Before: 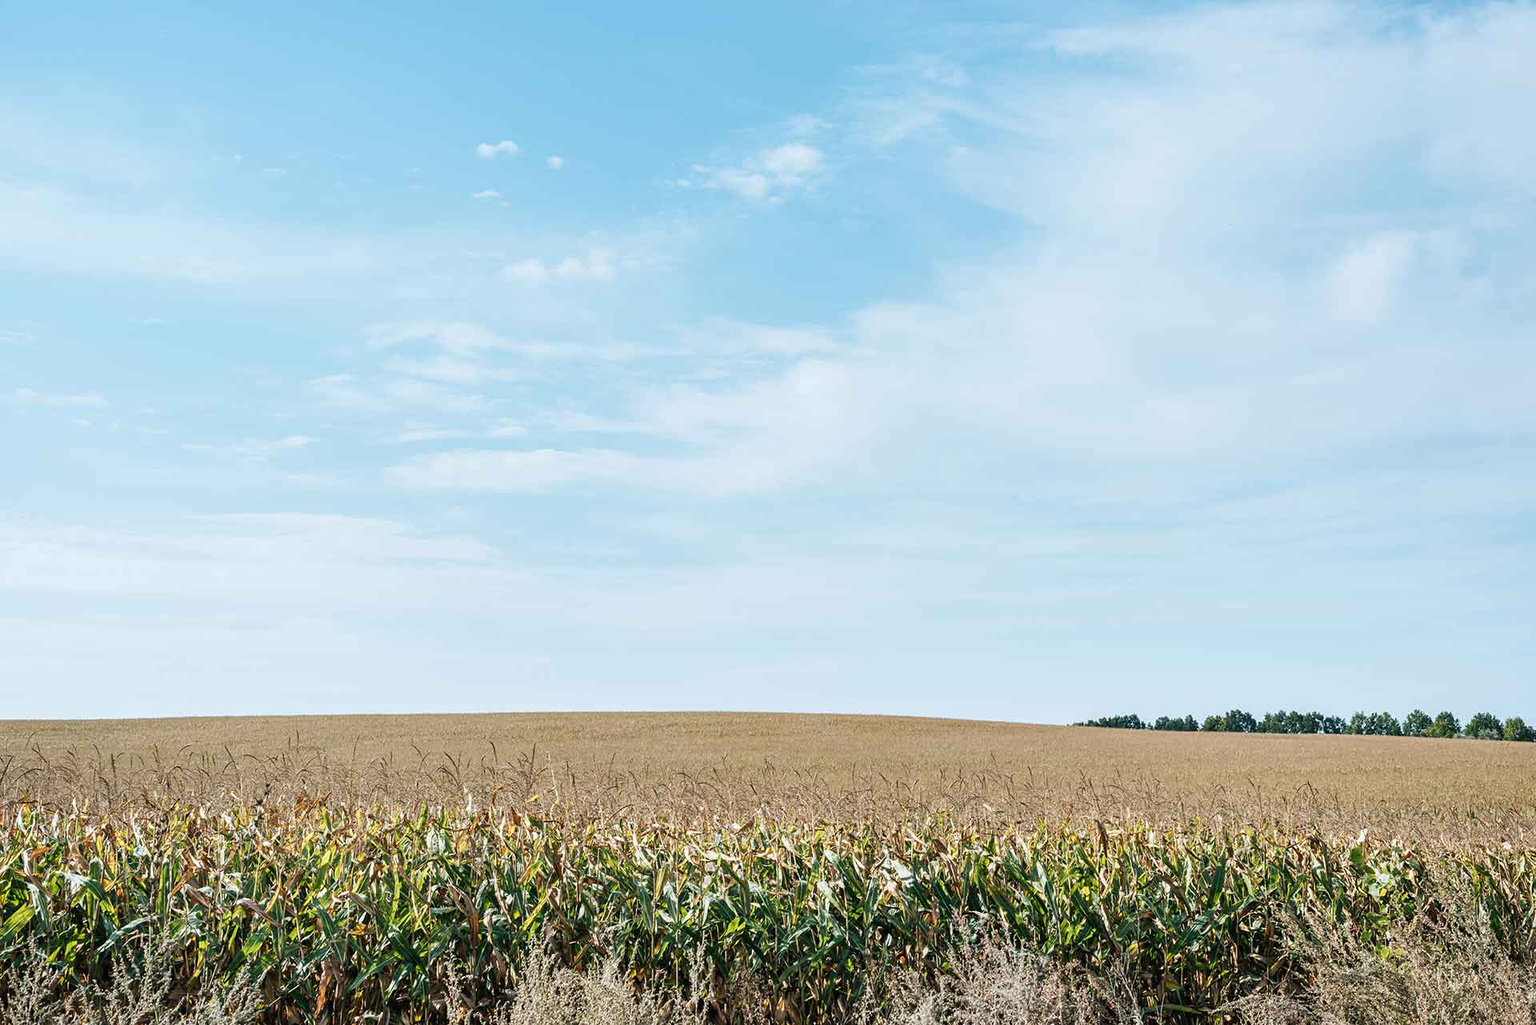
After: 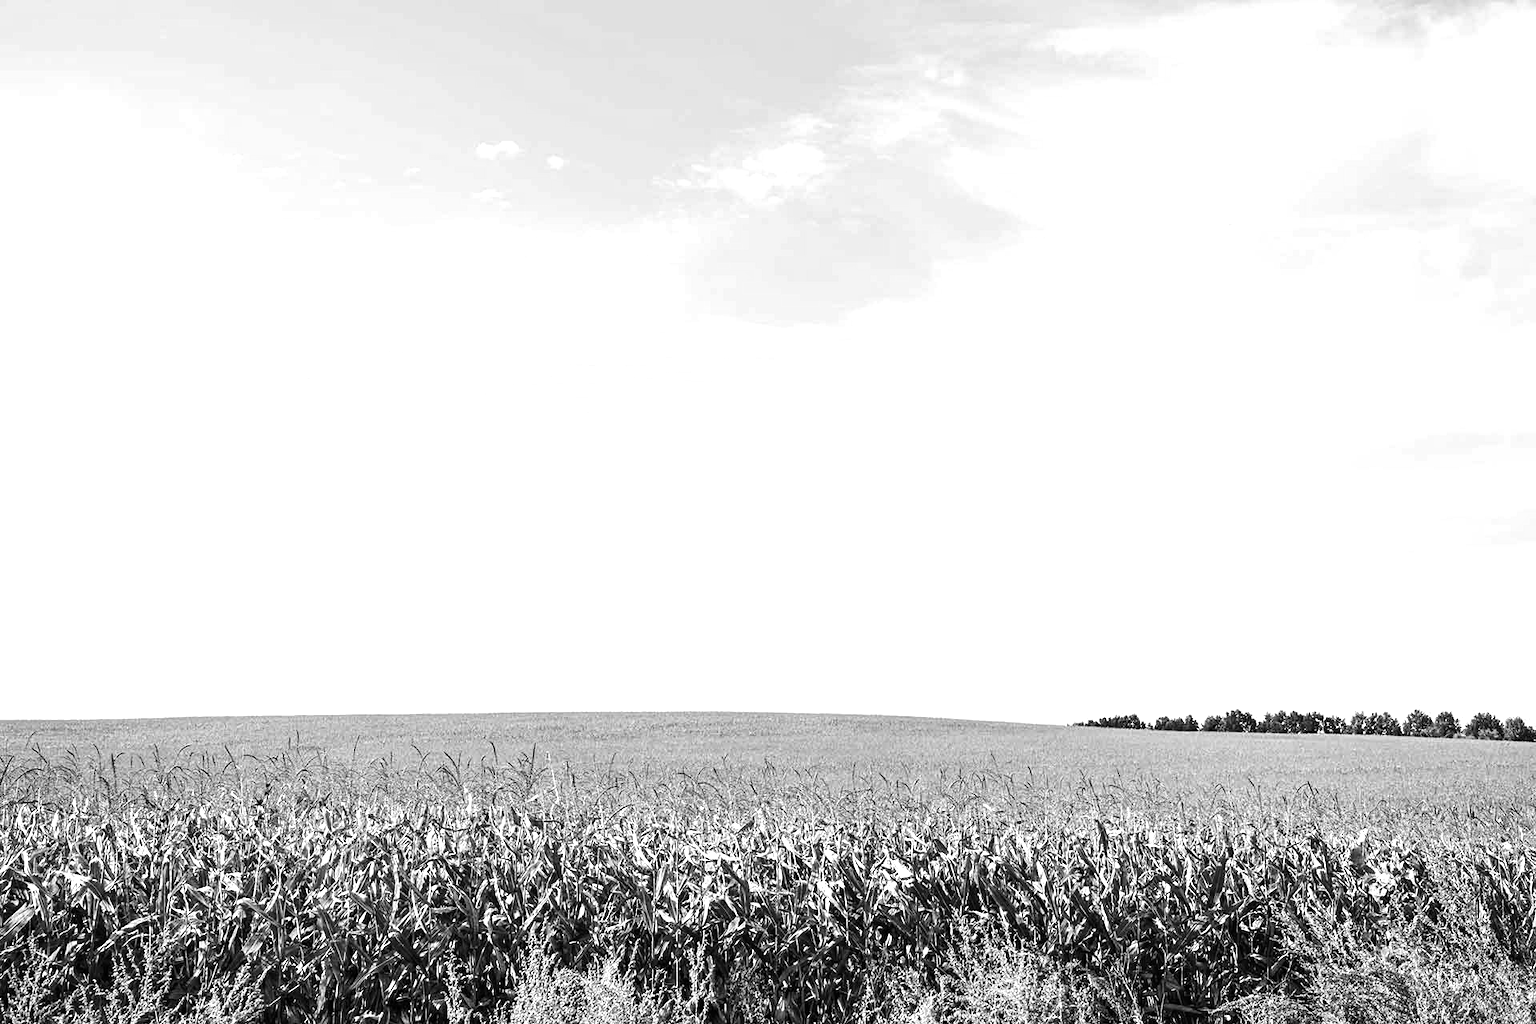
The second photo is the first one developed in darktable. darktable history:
white balance: emerald 1
monochrome: on, module defaults
tone equalizer: -8 EV -0.75 EV, -7 EV -0.7 EV, -6 EV -0.6 EV, -5 EV -0.4 EV, -3 EV 0.4 EV, -2 EV 0.6 EV, -1 EV 0.7 EV, +0 EV 0.75 EV, edges refinement/feathering 500, mask exposure compensation -1.57 EV, preserve details no
